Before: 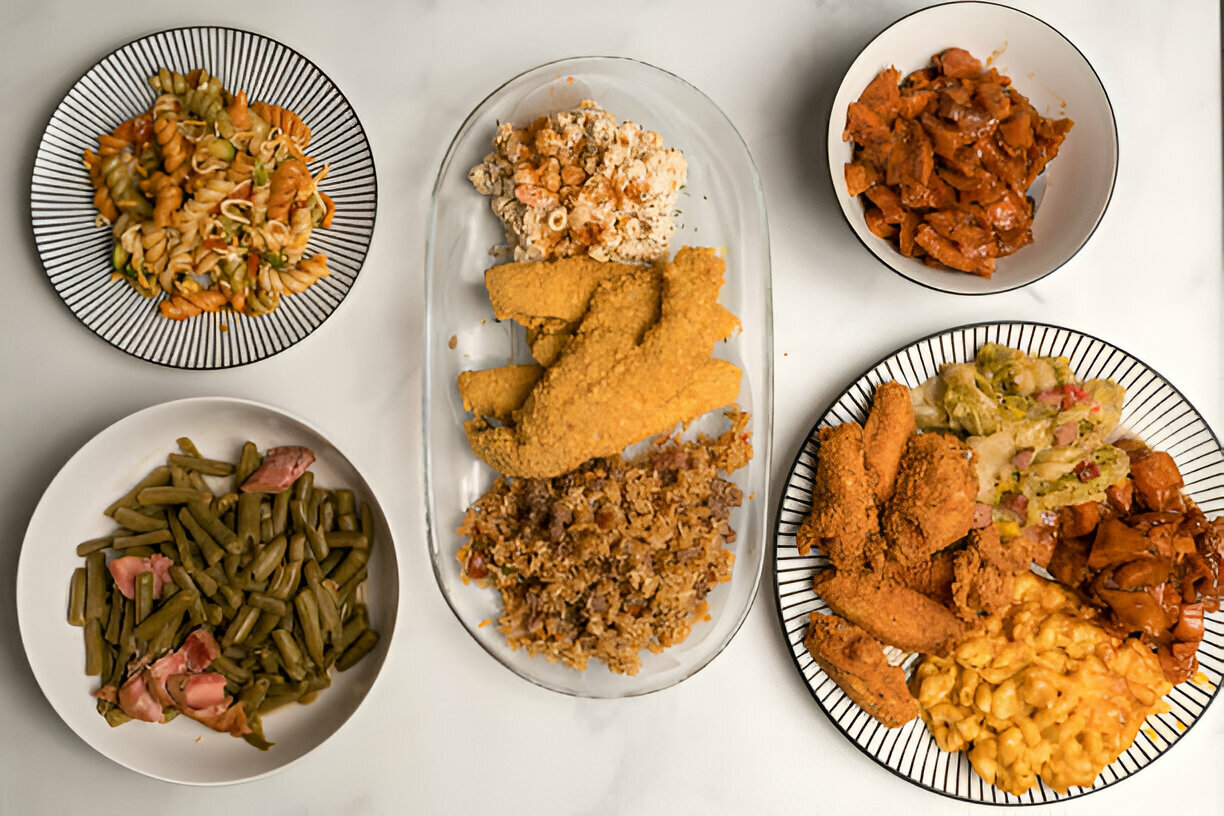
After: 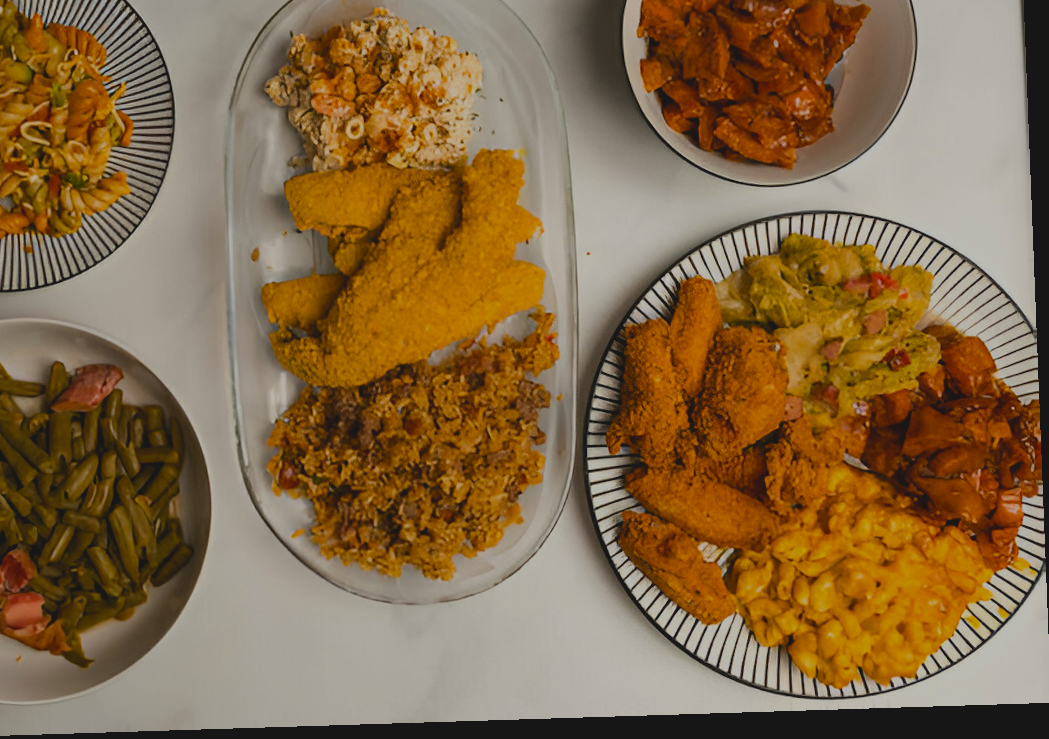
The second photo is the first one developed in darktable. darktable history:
rotate and perspective: rotation -2.22°, lens shift (horizontal) -0.022, automatic cropping off
exposure: black level correction -0.016, exposure -1.018 EV, compensate highlight preservation false
color balance rgb: perceptual saturation grading › global saturation 30%, global vibrance 20%
crop: left 16.315%, top 14.246%
